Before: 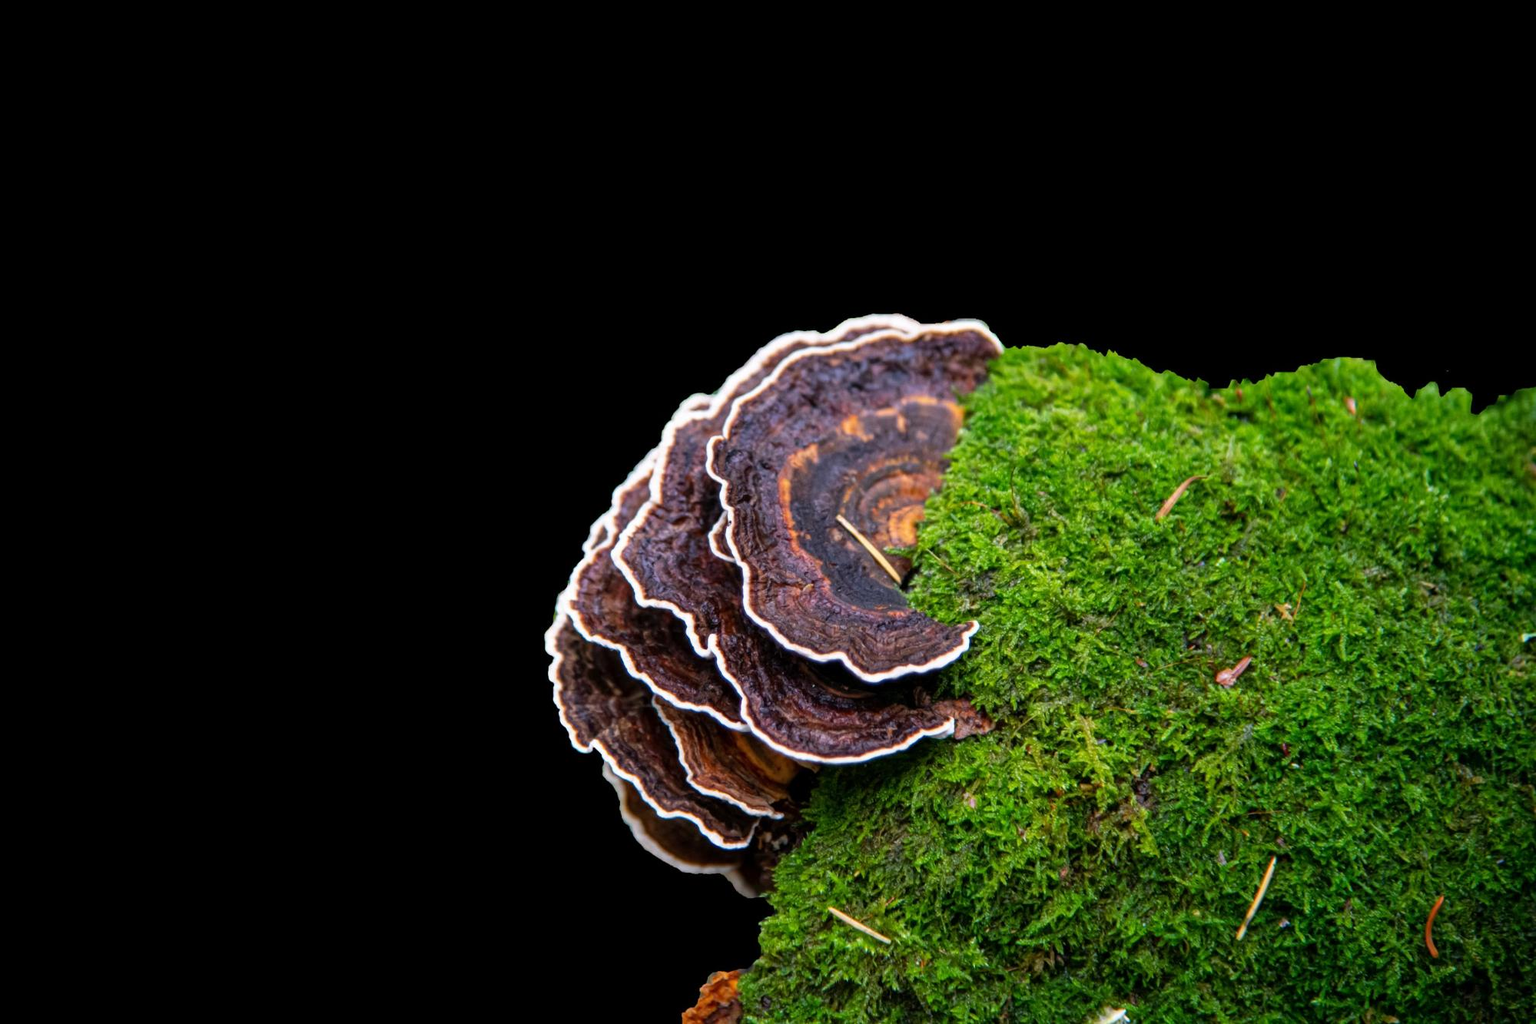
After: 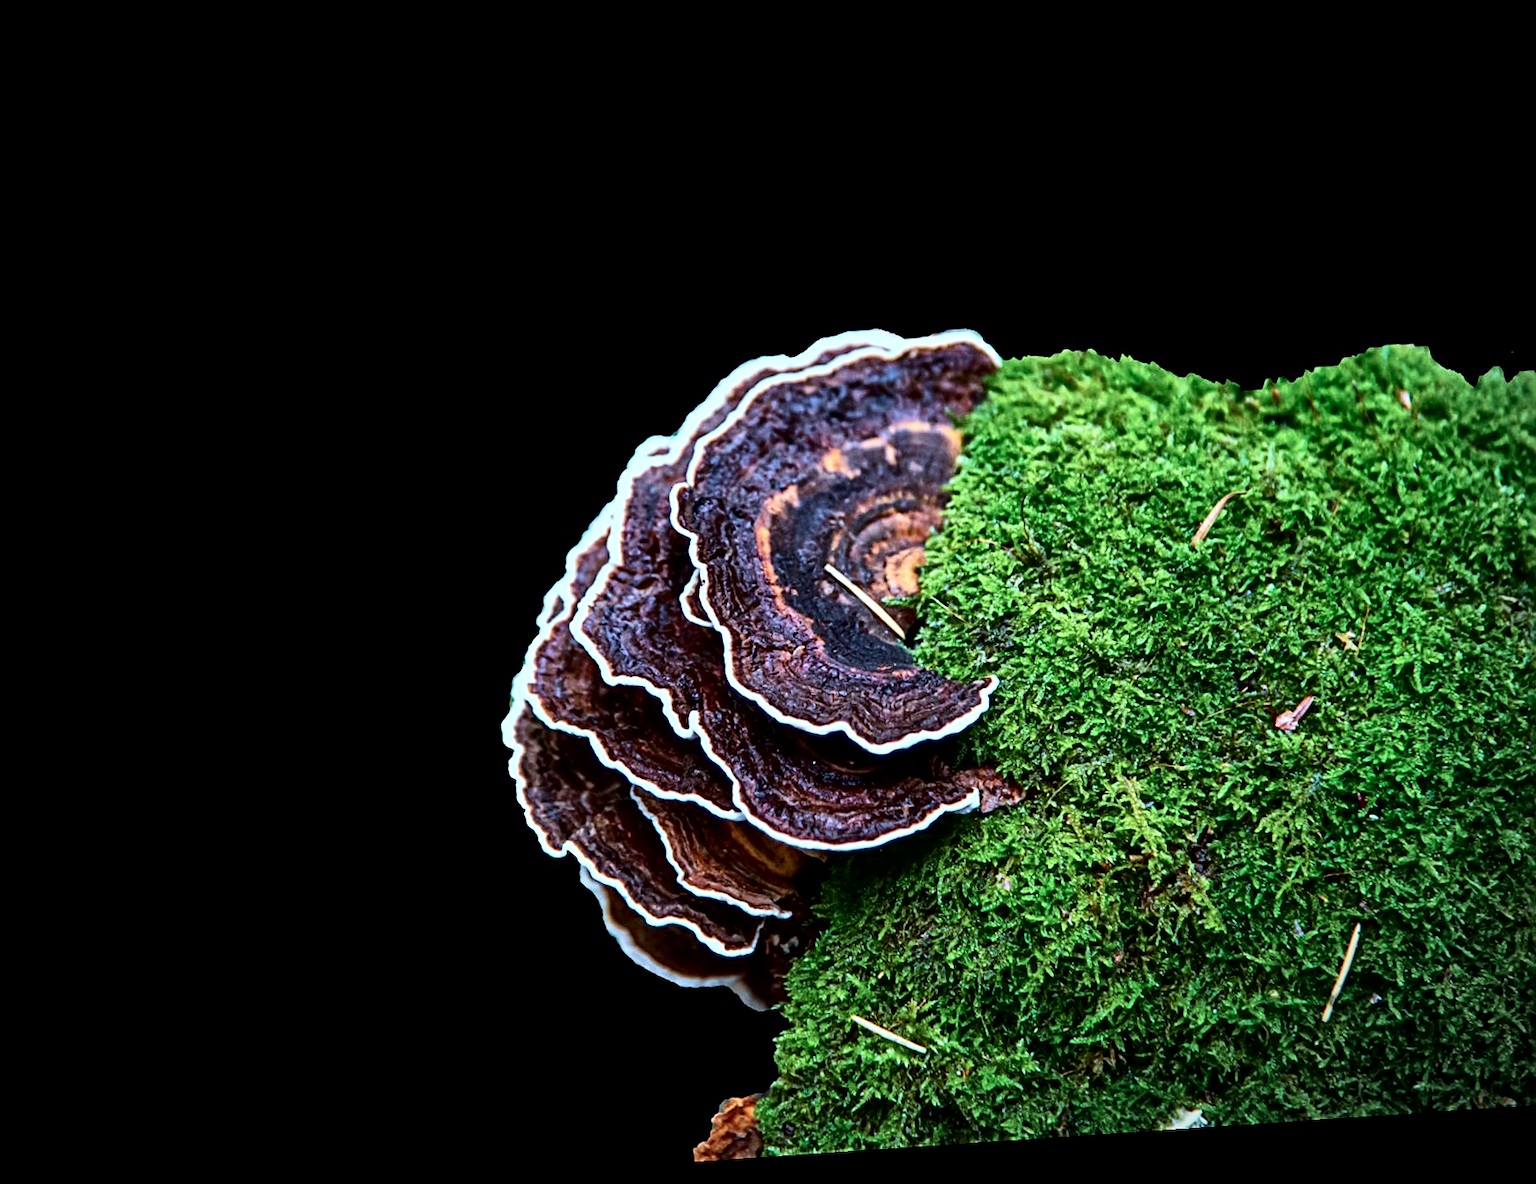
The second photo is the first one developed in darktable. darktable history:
rotate and perspective: rotation -4.2°, shear 0.006, automatic cropping off
crop: left 9.807%, top 6.259%, right 7.334%, bottom 2.177%
contrast brightness saturation: contrast 0.28
color correction: highlights a* -9.73, highlights b* -21.22
sharpen: radius 2.543, amount 0.636
local contrast: mode bilateral grid, contrast 20, coarseness 50, detail 171%, midtone range 0.2
vignetting: fall-off start 87%, automatic ratio true
velvia: on, module defaults
